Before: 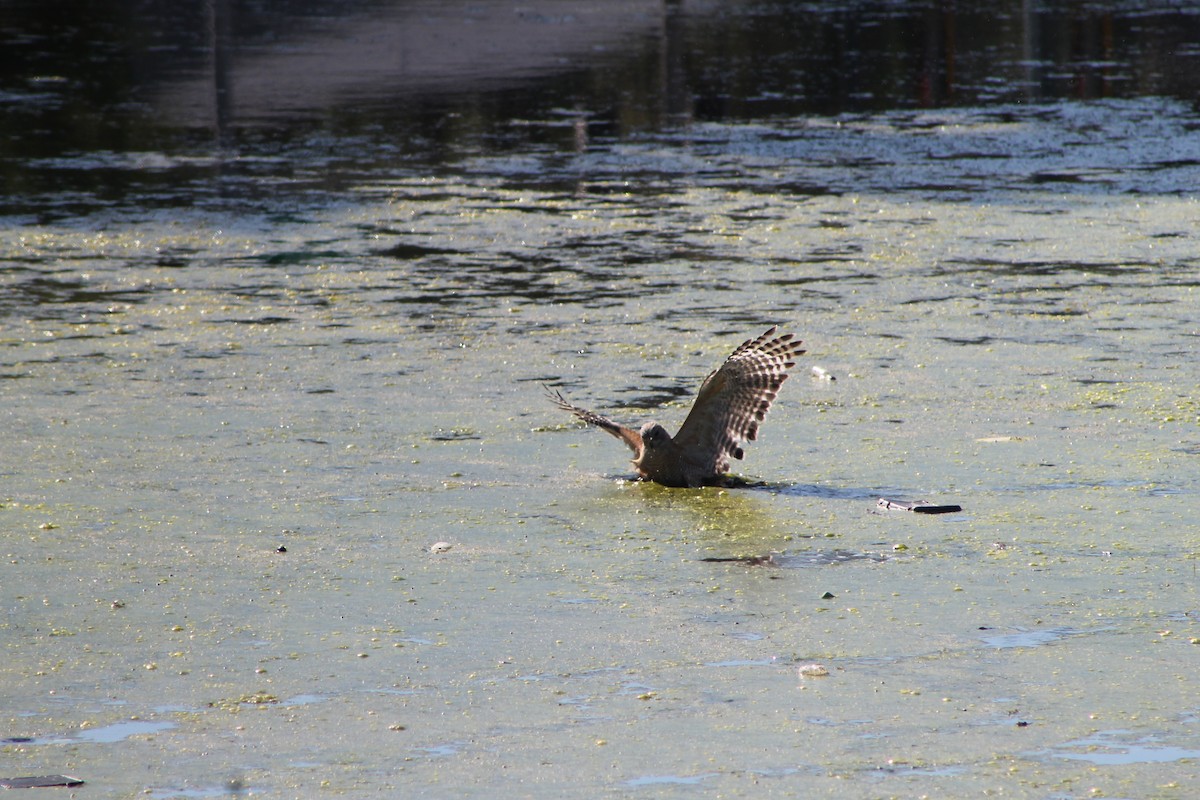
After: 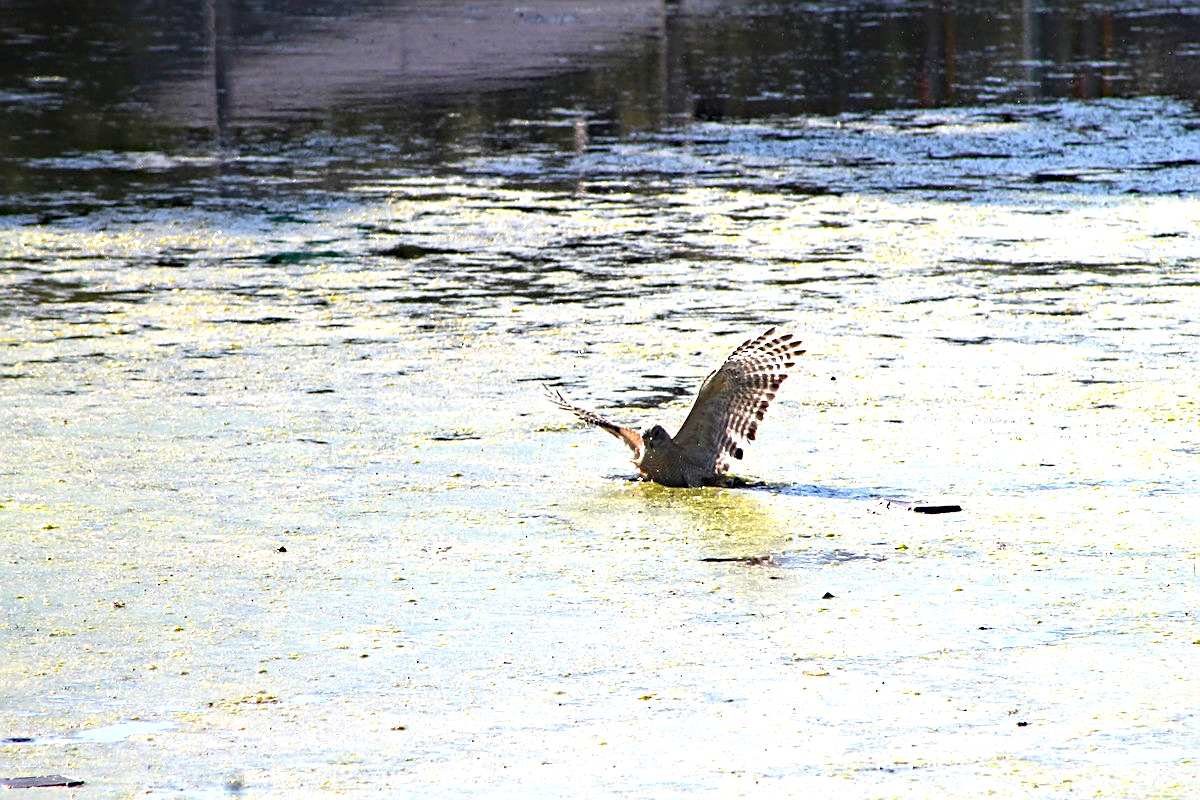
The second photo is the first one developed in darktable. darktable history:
haze removal: strength 0.29, distance 0.25, compatibility mode true, adaptive false
exposure: black level correction 0, exposure 1.388 EV, compensate exposure bias true, compensate highlight preservation false
sharpen: on, module defaults
